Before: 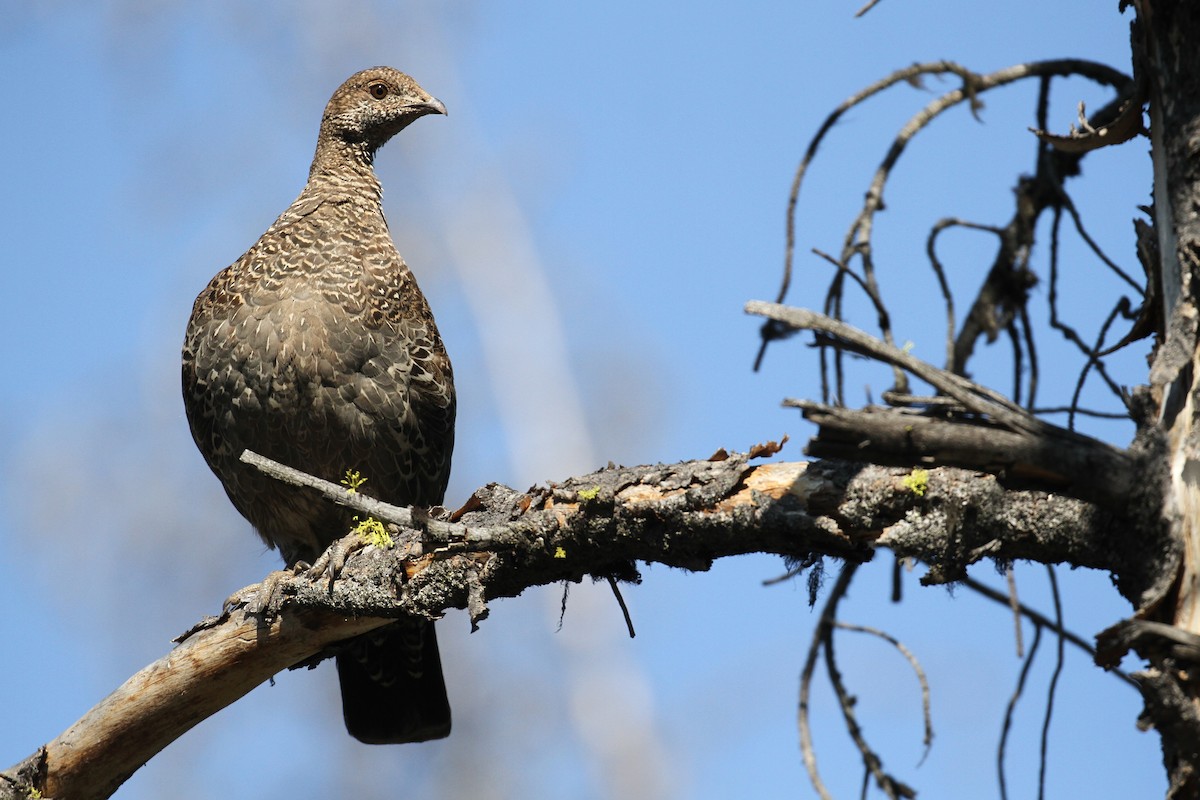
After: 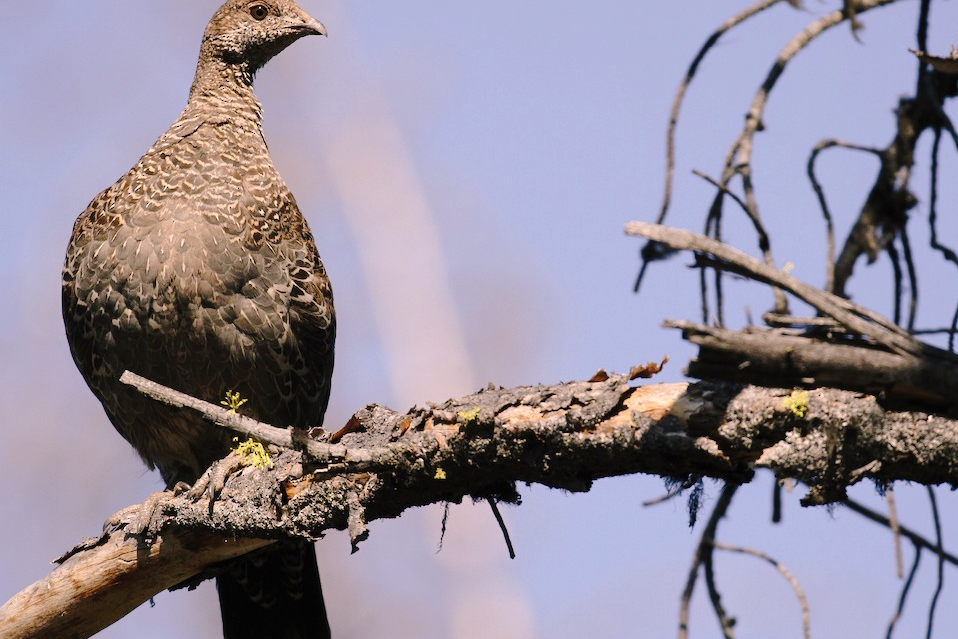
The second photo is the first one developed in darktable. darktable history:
crop and rotate: left 10.071%, top 10.071%, right 10.02%, bottom 10.02%
color correction: highlights a* 12.23, highlights b* 5.41
tone curve: curves: ch0 [(0, 0) (0.003, 0.004) (0.011, 0.01) (0.025, 0.025) (0.044, 0.042) (0.069, 0.064) (0.1, 0.093) (0.136, 0.13) (0.177, 0.182) (0.224, 0.241) (0.277, 0.322) (0.335, 0.409) (0.399, 0.482) (0.468, 0.551) (0.543, 0.606) (0.623, 0.672) (0.709, 0.73) (0.801, 0.81) (0.898, 0.885) (1, 1)], preserve colors none
